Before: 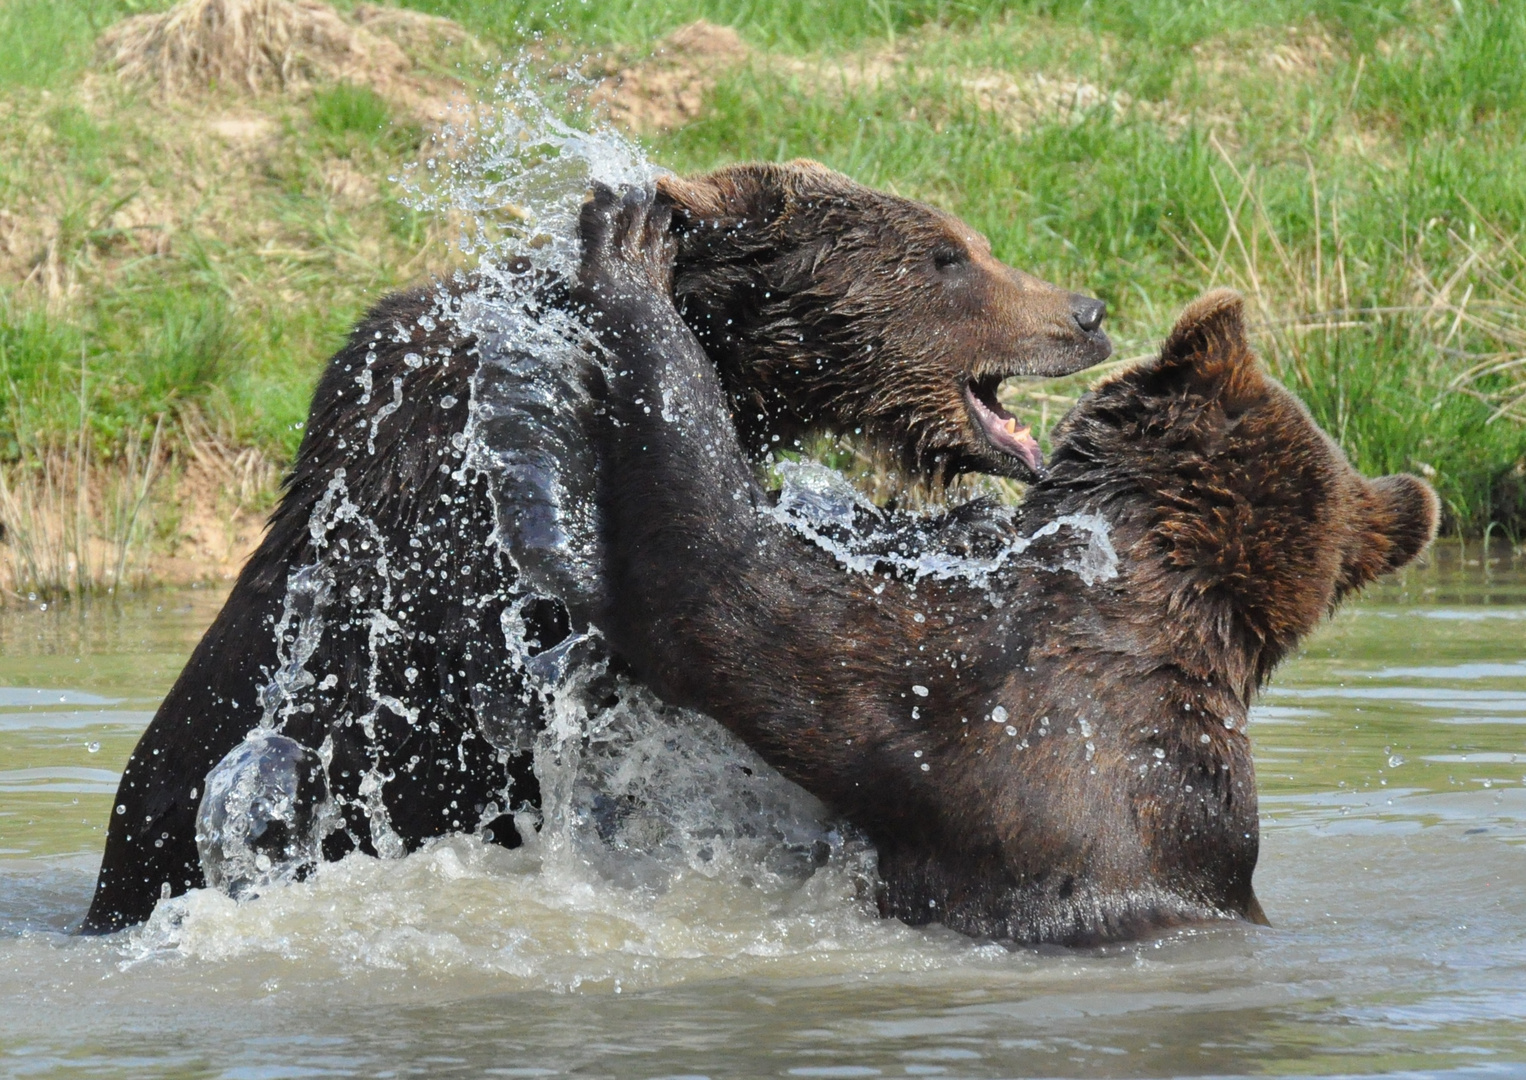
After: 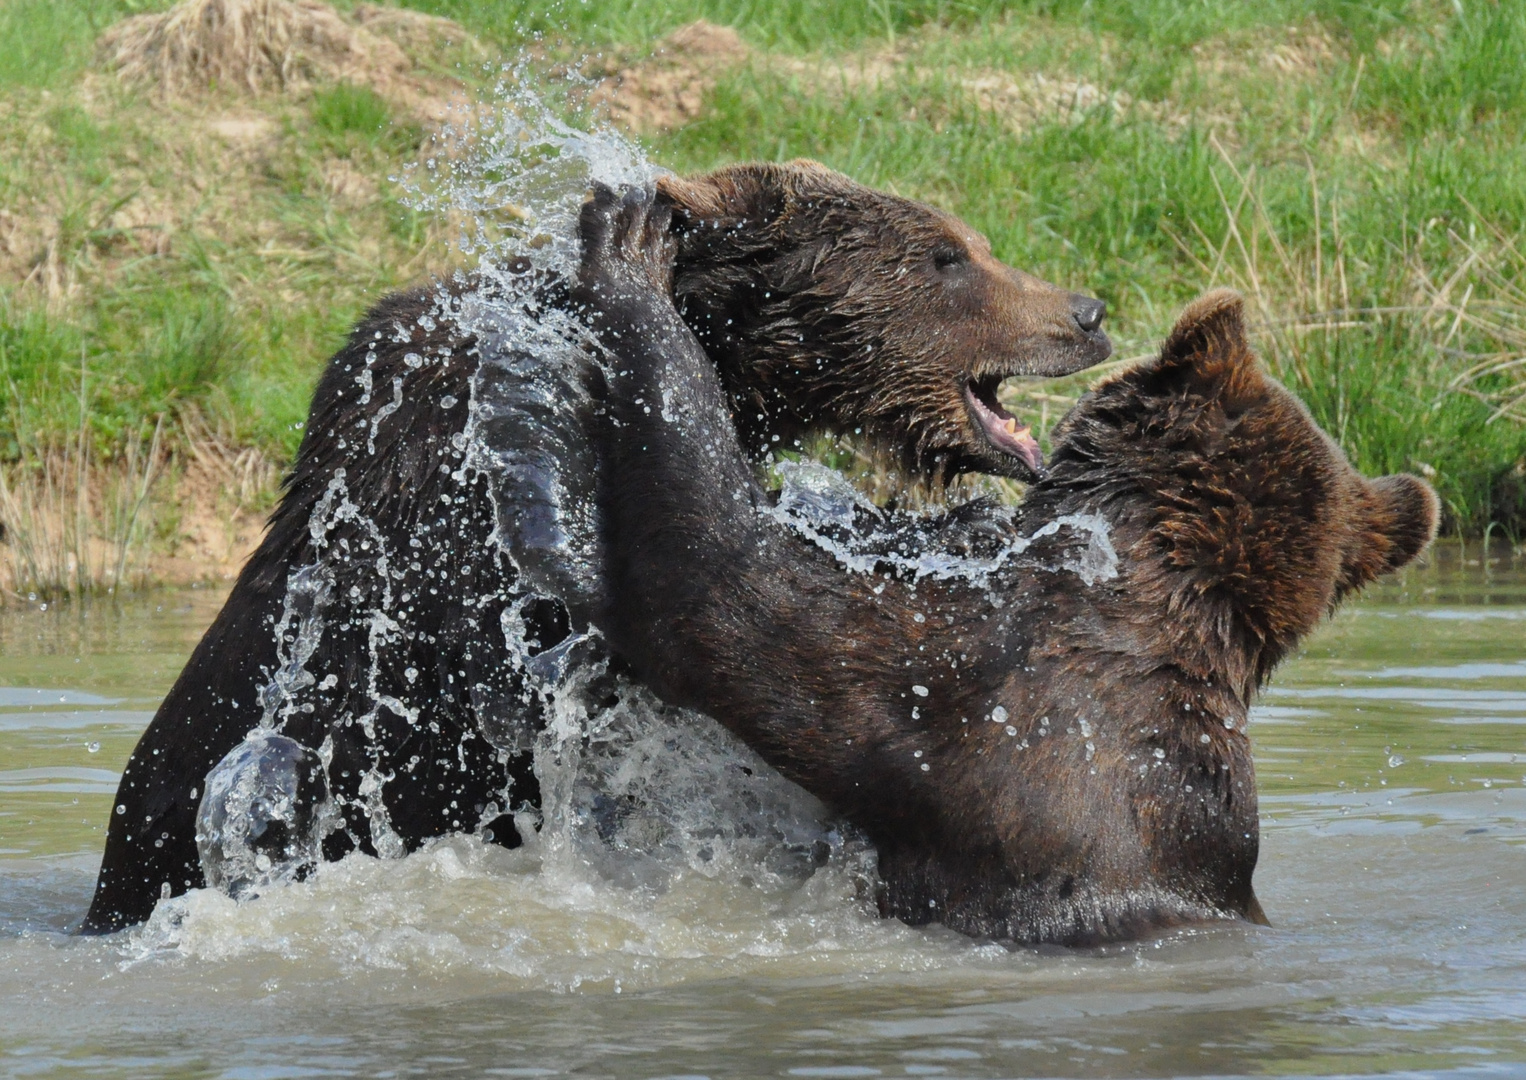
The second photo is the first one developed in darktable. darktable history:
exposure: exposure -0.254 EV, compensate highlight preservation false
